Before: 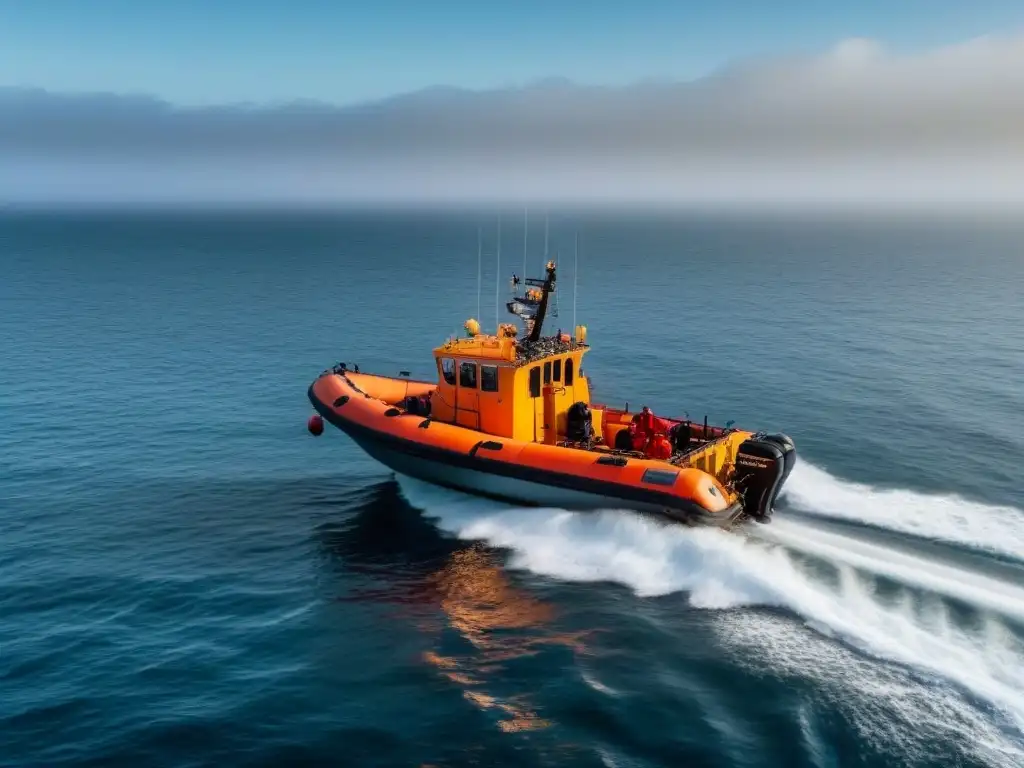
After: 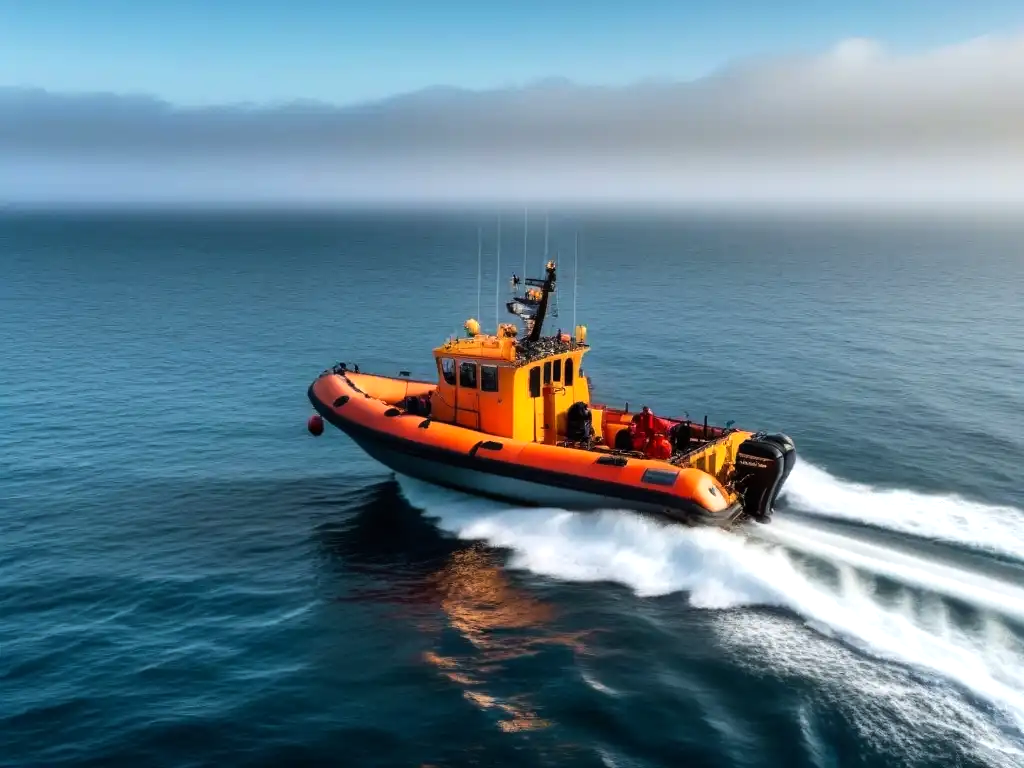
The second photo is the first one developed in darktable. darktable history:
tone equalizer: -8 EV -0.448 EV, -7 EV -0.384 EV, -6 EV -0.344 EV, -5 EV -0.25 EV, -3 EV 0.212 EV, -2 EV 0.359 EV, -1 EV 0.398 EV, +0 EV 0.393 EV, edges refinement/feathering 500, mask exposure compensation -1.57 EV, preserve details no
